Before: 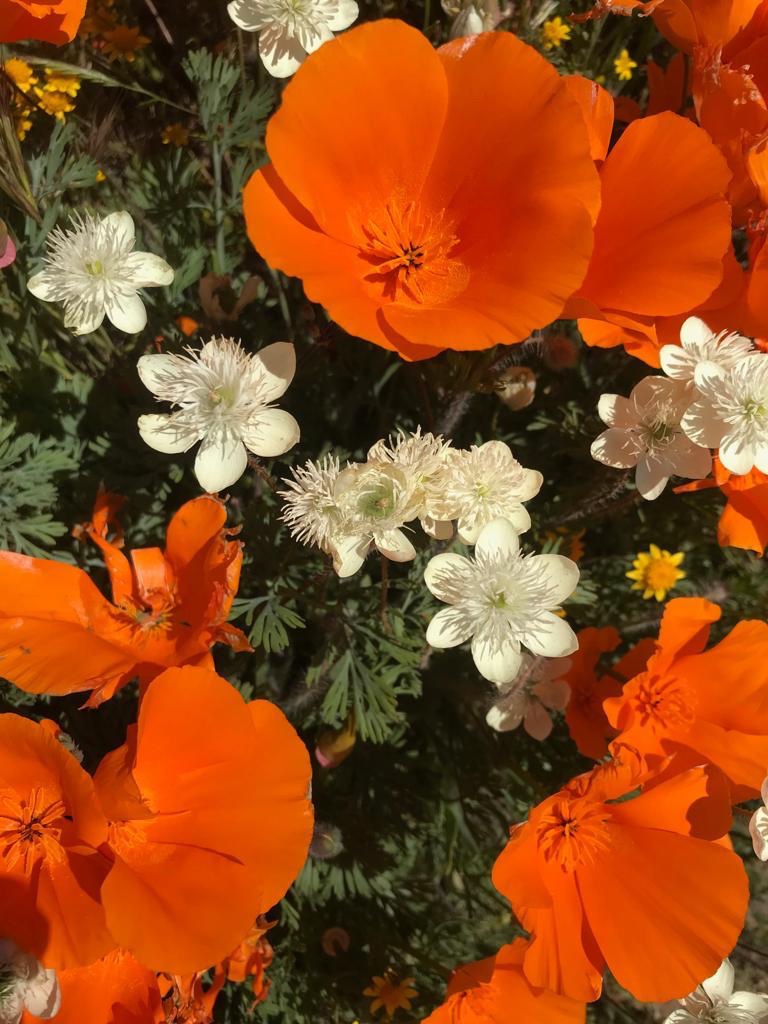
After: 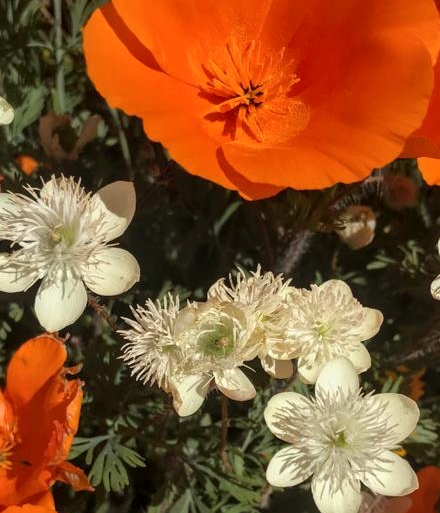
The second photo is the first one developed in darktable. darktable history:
local contrast: on, module defaults
crop: left 20.884%, top 15.726%, right 21.786%, bottom 34.149%
